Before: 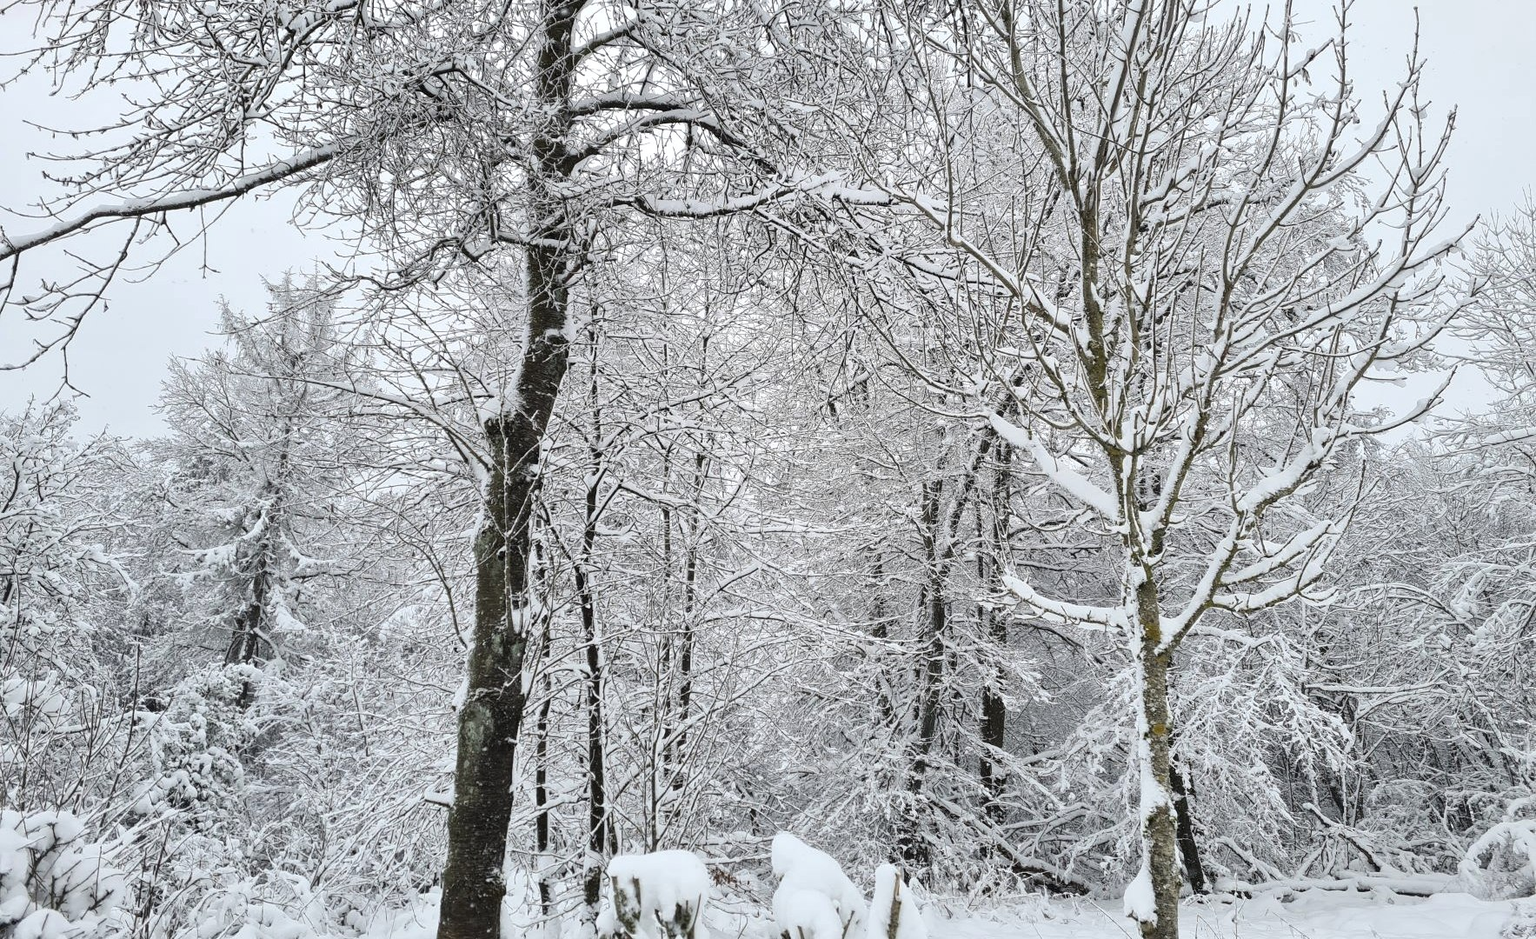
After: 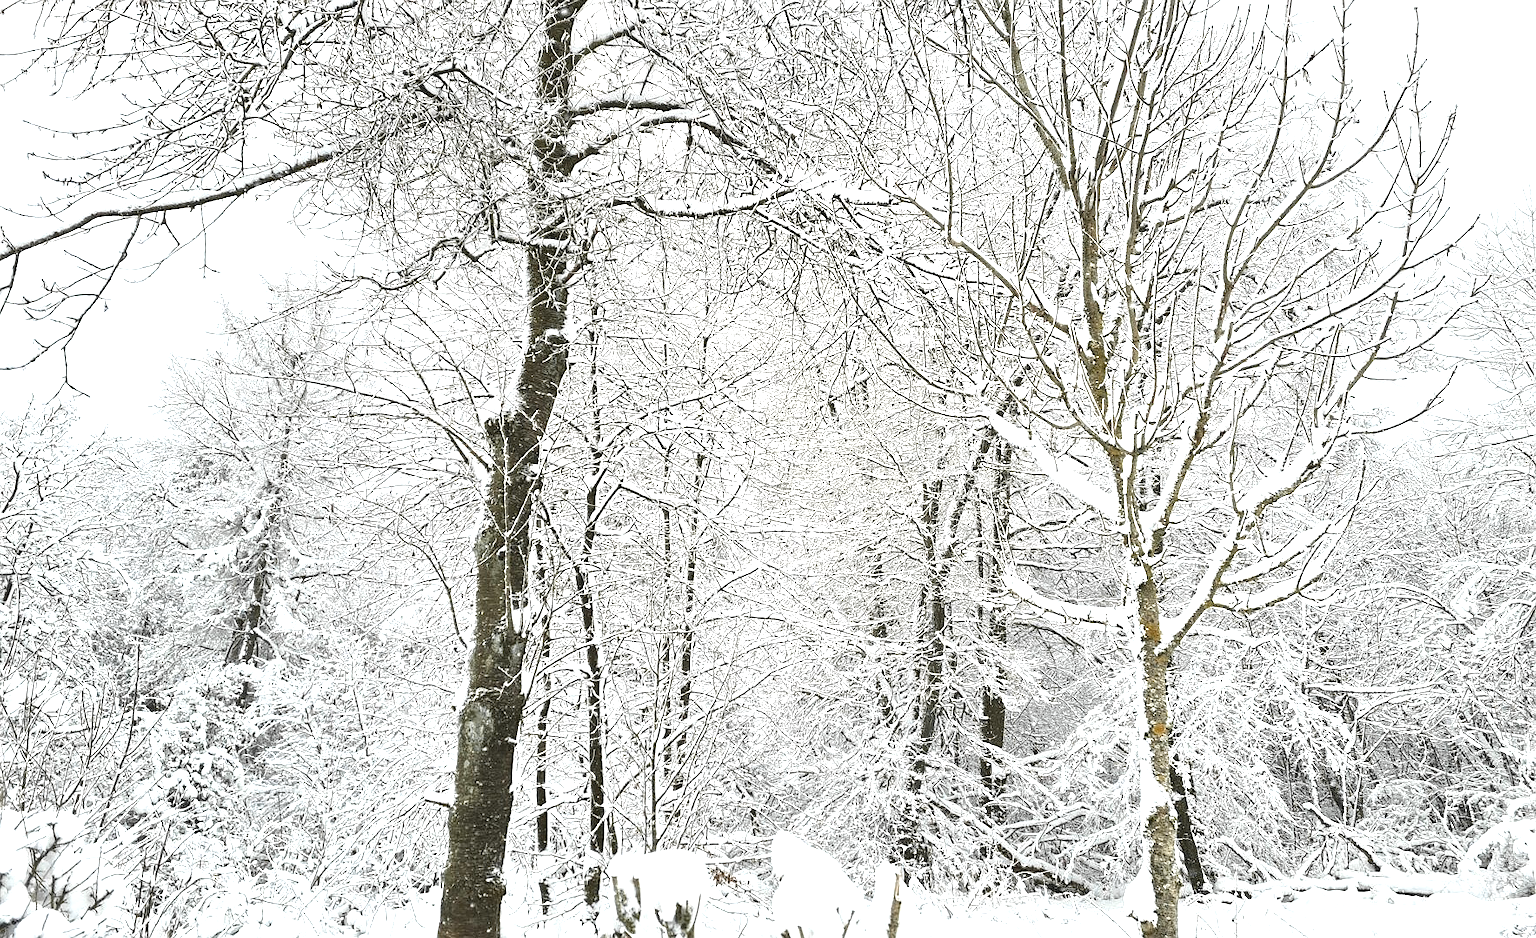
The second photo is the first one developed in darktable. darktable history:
color balance: mode lift, gamma, gain (sRGB), lift [1.04, 1, 1, 0.97], gamma [1.01, 1, 1, 0.97], gain [0.96, 1, 1, 0.97]
sharpen: radius 1
color zones: curves: ch1 [(0.29, 0.492) (0.373, 0.185) (0.509, 0.481)]; ch2 [(0.25, 0.462) (0.749, 0.457)], mix 40.67%
exposure: exposure 1.2 EV, compensate highlight preservation false
